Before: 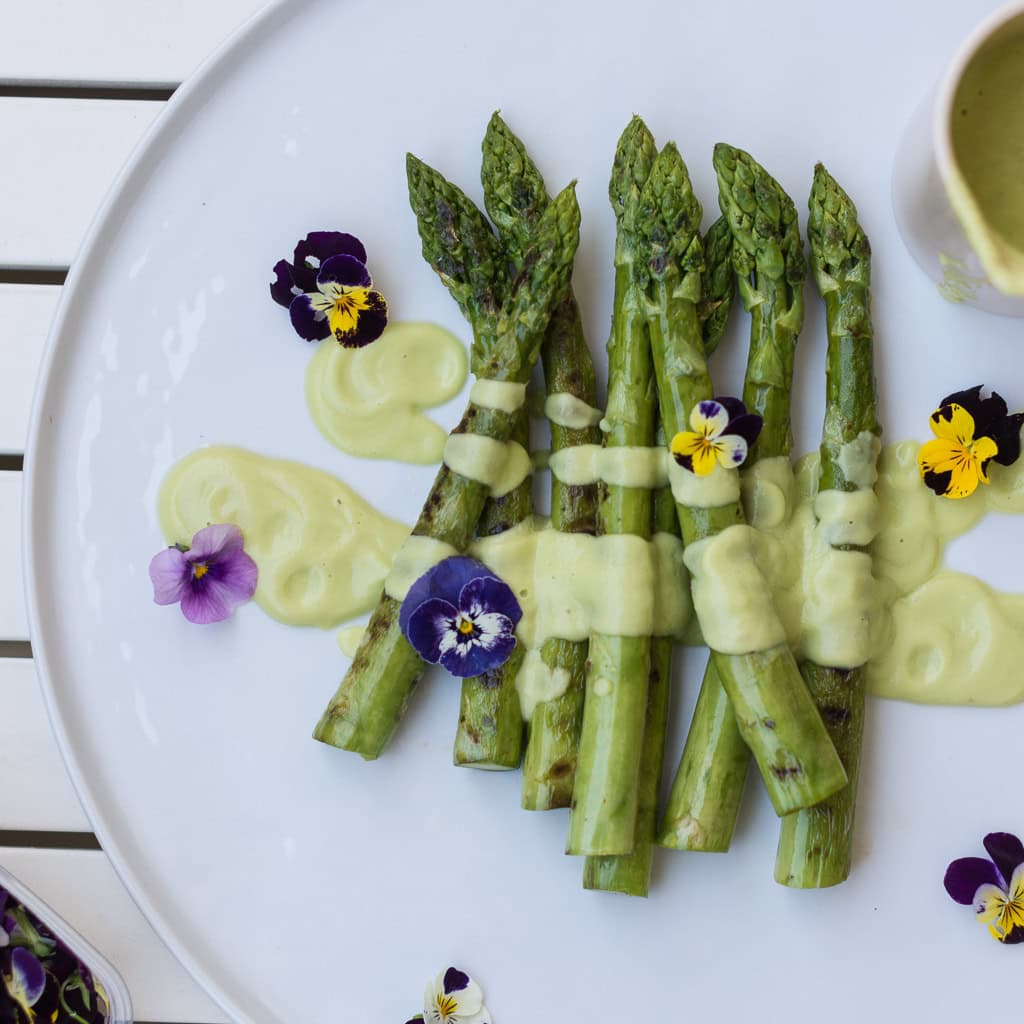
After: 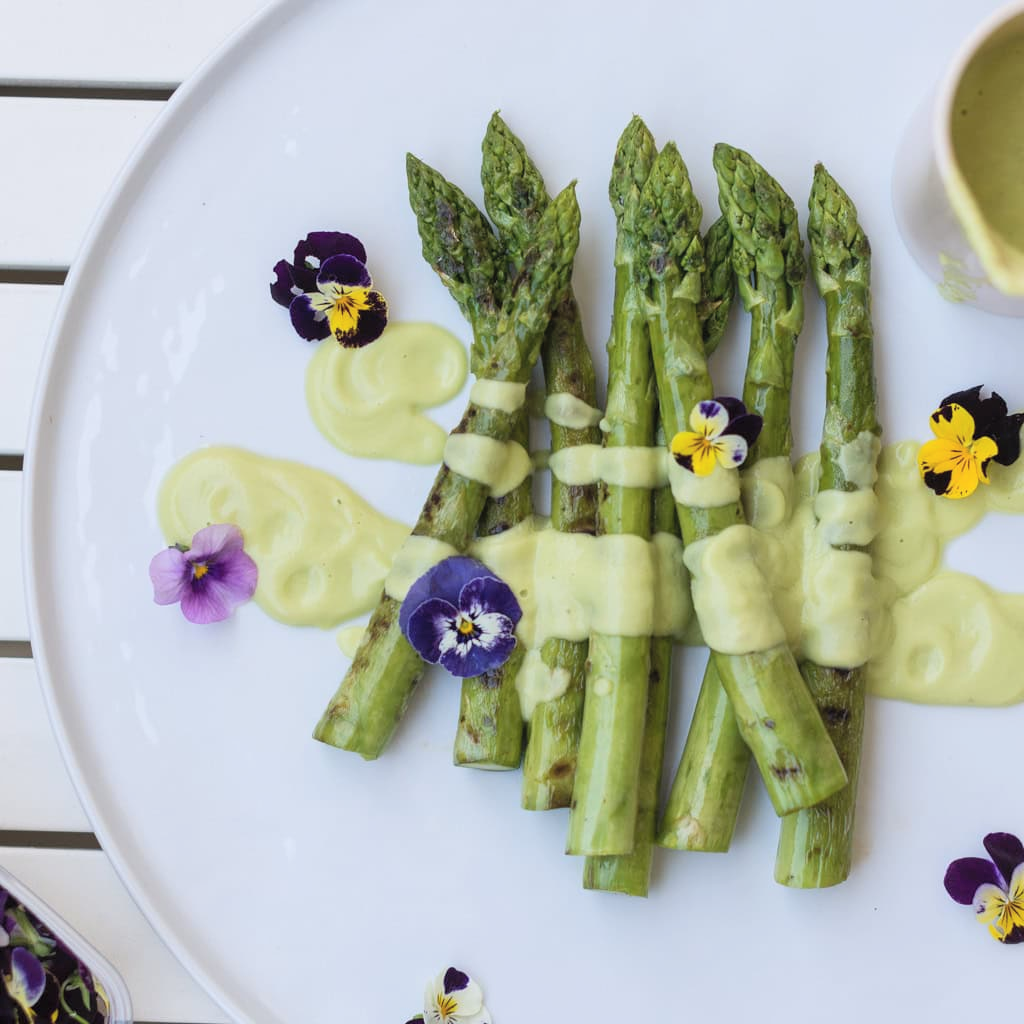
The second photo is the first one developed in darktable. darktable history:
contrast brightness saturation: brightness 0.13
